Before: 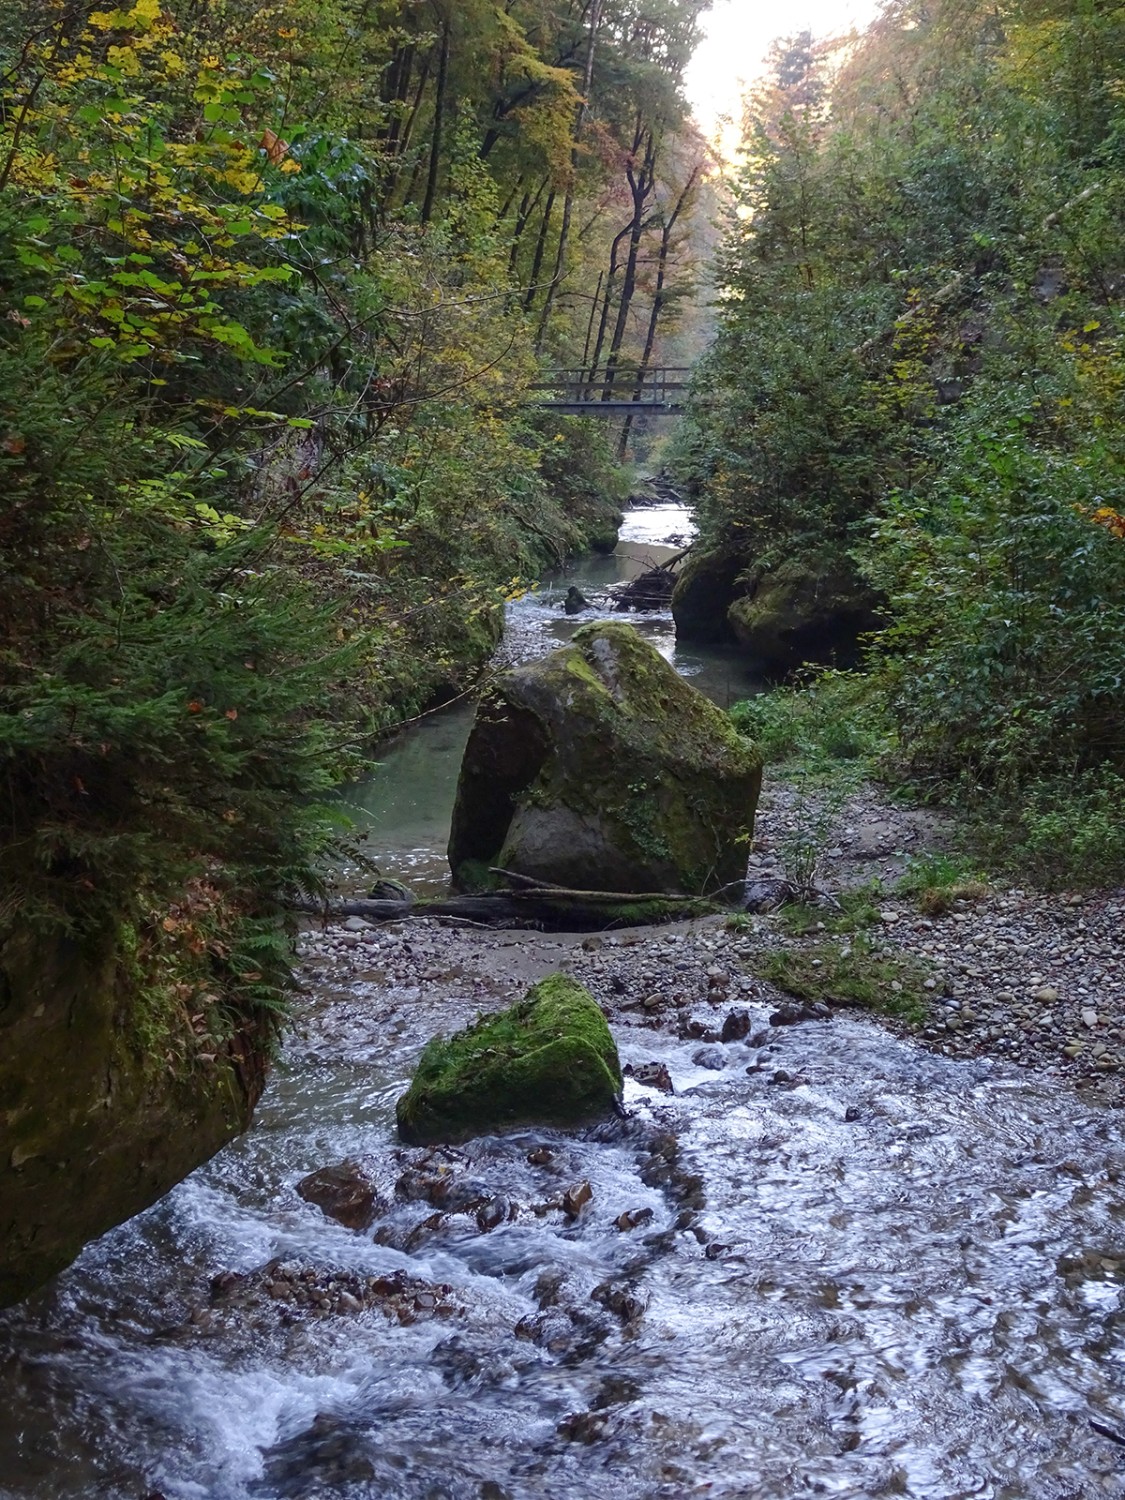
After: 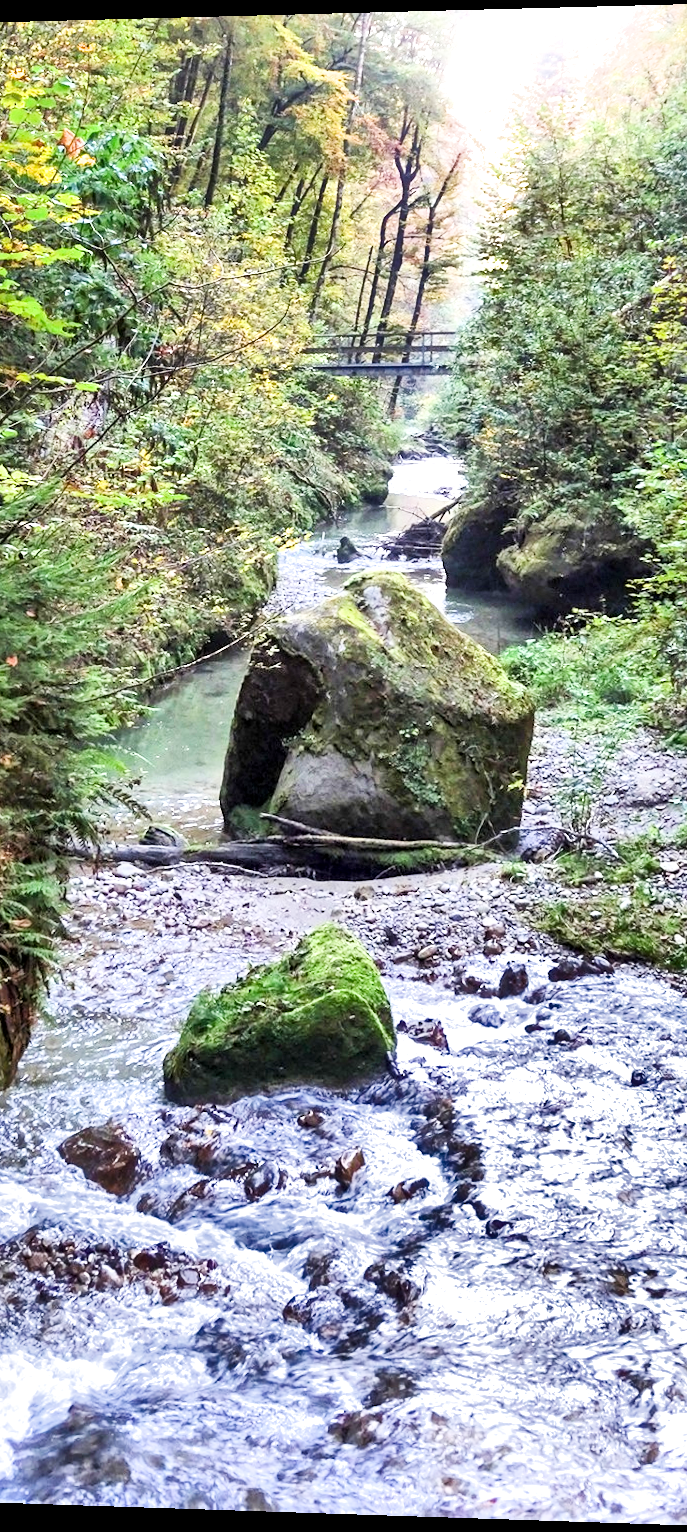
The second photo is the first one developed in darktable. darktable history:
local contrast: mode bilateral grid, contrast 20, coarseness 50, detail 140%, midtone range 0.2
exposure: black level correction 0.001, exposure 2.607 EV, compensate exposure bias true, compensate highlight preservation false
shadows and highlights: radius 108.52, shadows 40.68, highlights -72.88, low approximation 0.01, soften with gaussian
rotate and perspective: rotation 0.128°, lens shift (vertical) -0.181, lens shift (horizontal) -0.044, shear 0.001, automatic cropping off
crop: left 21.674%, right 22.086%
filmic rgb: black relative exposure -5 EV, hardness 2.88, contrast 1.3
